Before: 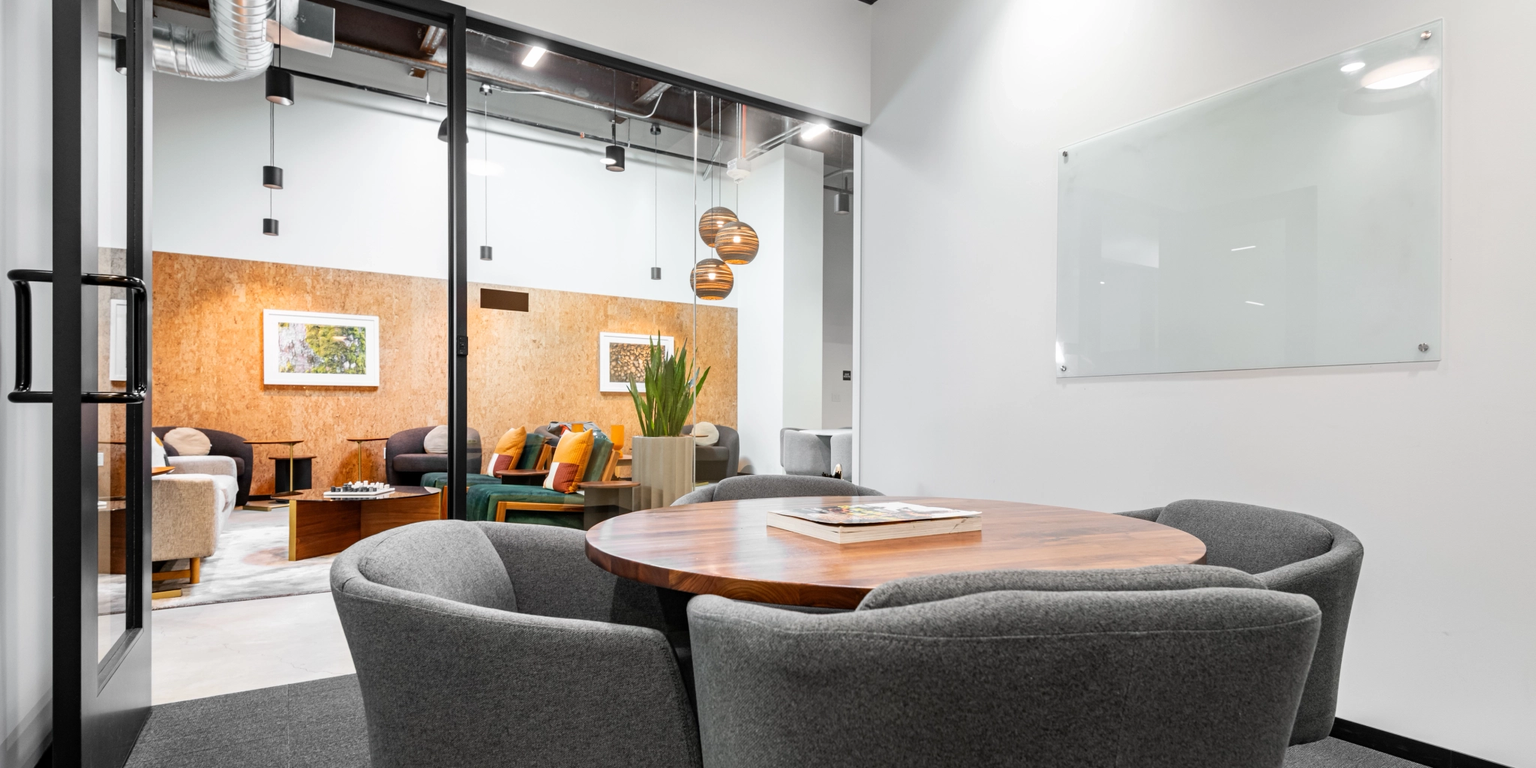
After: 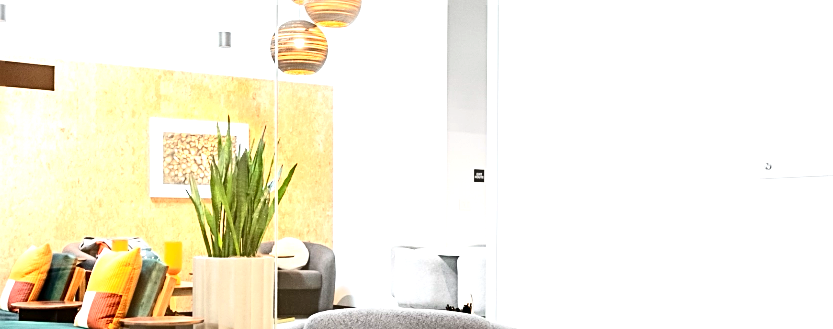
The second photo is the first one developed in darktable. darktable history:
crop: left 31.768%, top 31.828%, right 27.522%, bottom 35.998%
exposure: exposure 1.228 EV, compensate highlight preservation false
base curve: curves: ch0 [(0, 0) (0.297, 0.298) (1, 1)], preserve colors none
contrast brightness saturation: contrast 0.272
sharpen: on, module defaults
